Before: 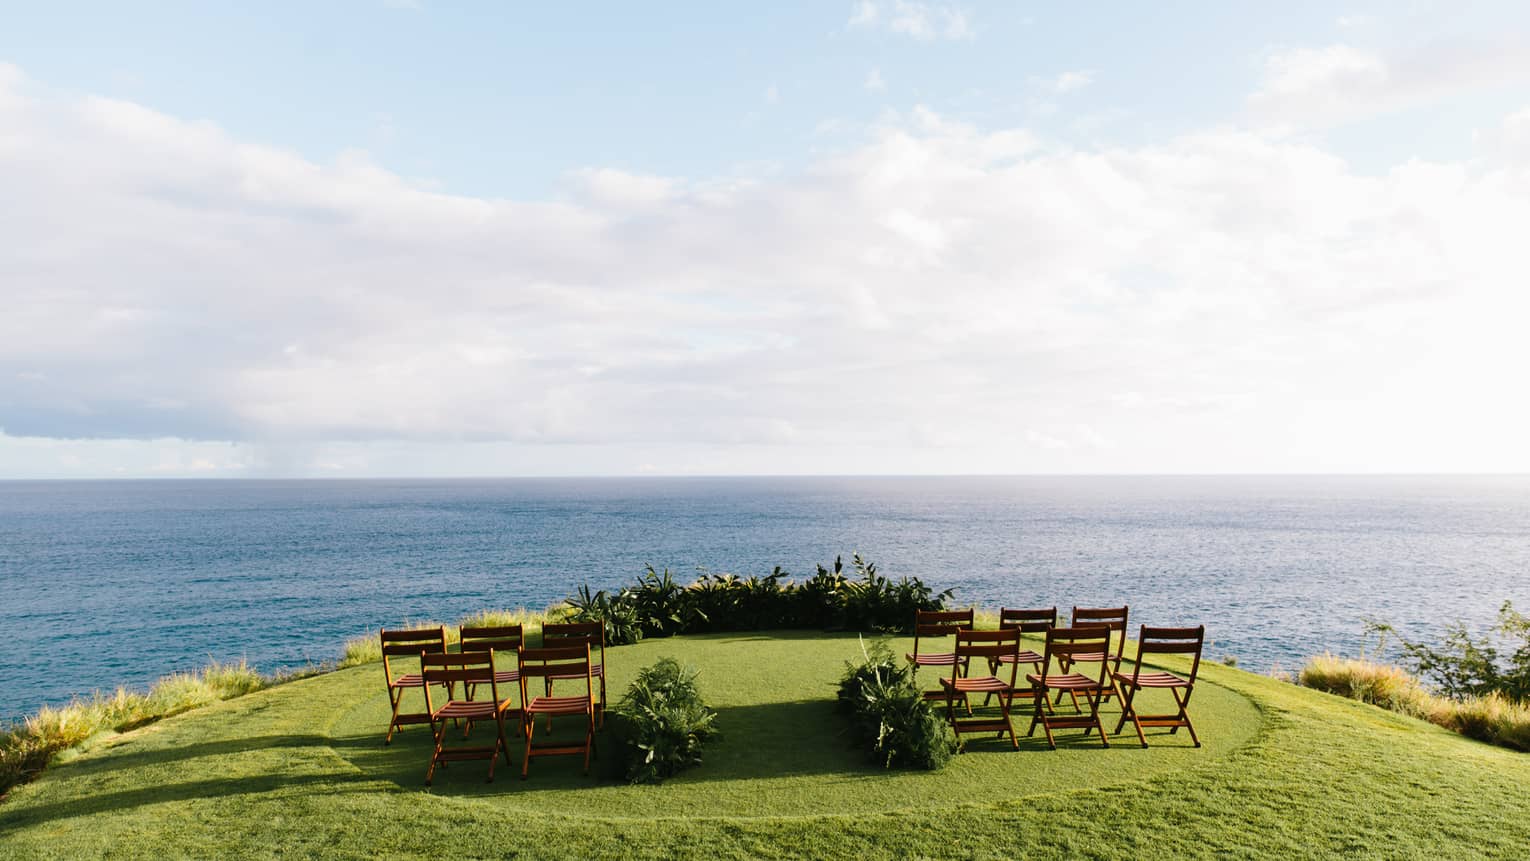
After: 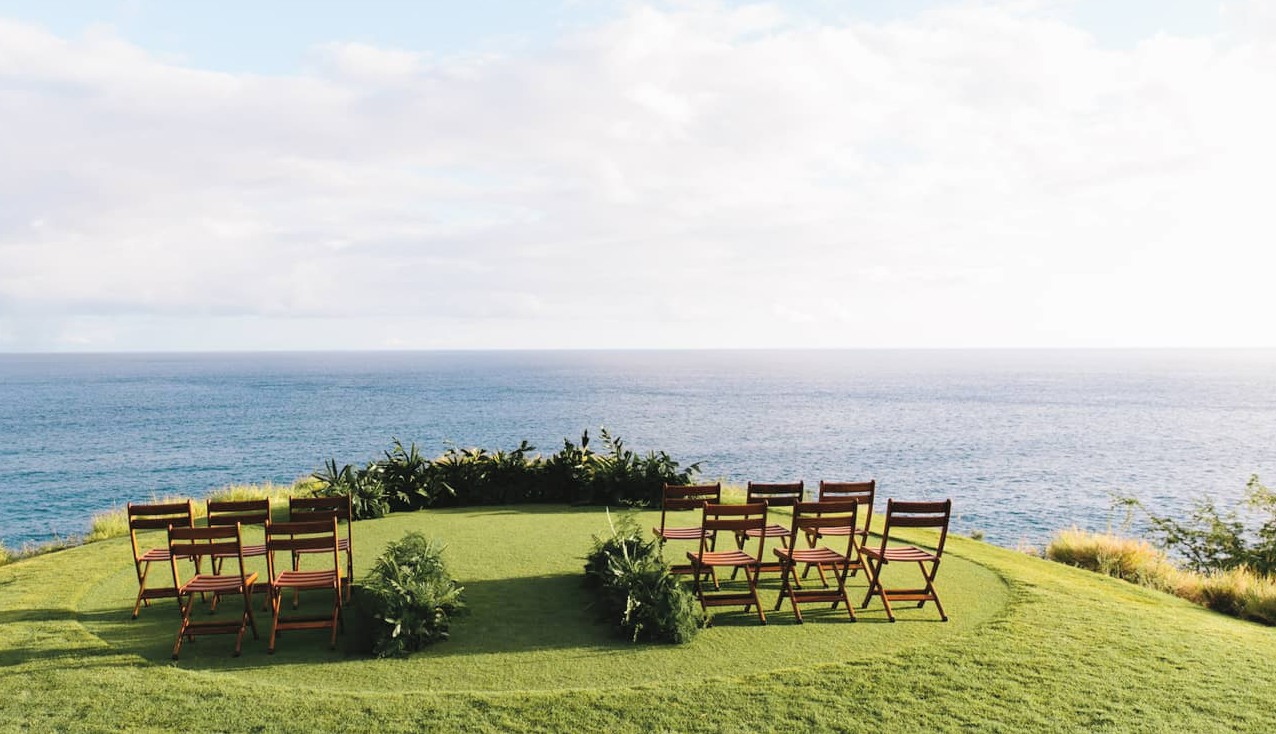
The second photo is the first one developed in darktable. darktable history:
contrast brightness saturation: brightness 0.151
crop: left 16.538%, top 14.688%
